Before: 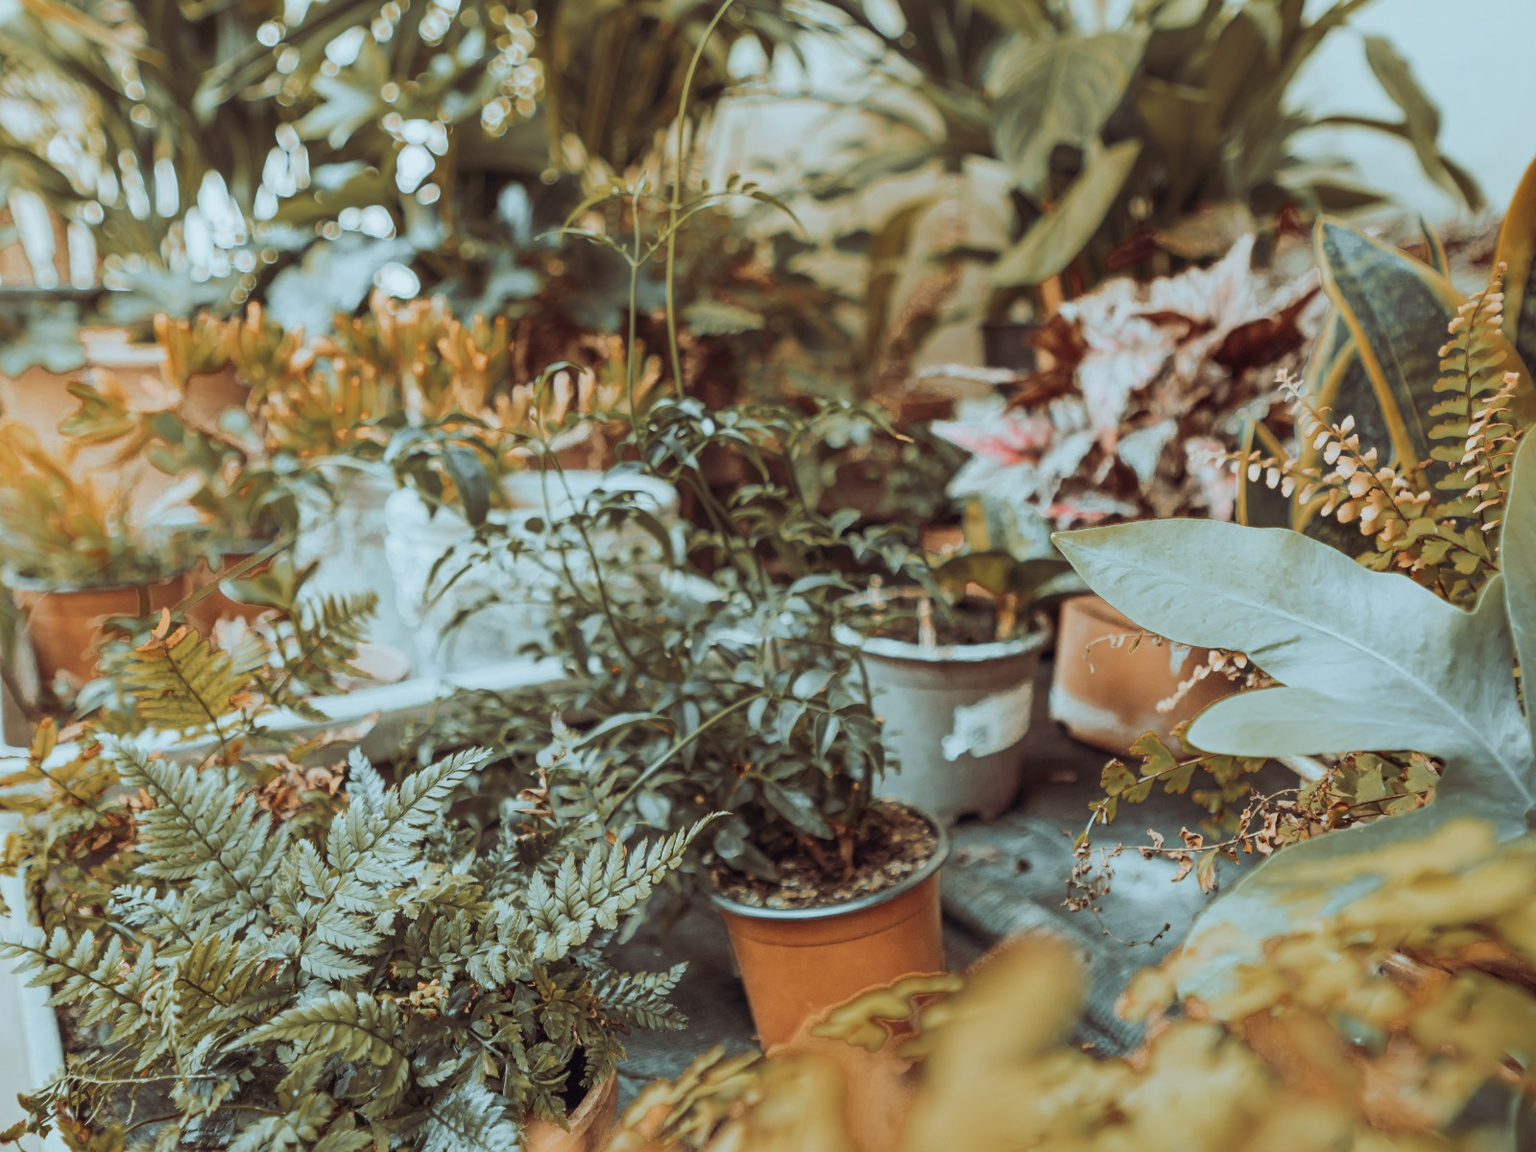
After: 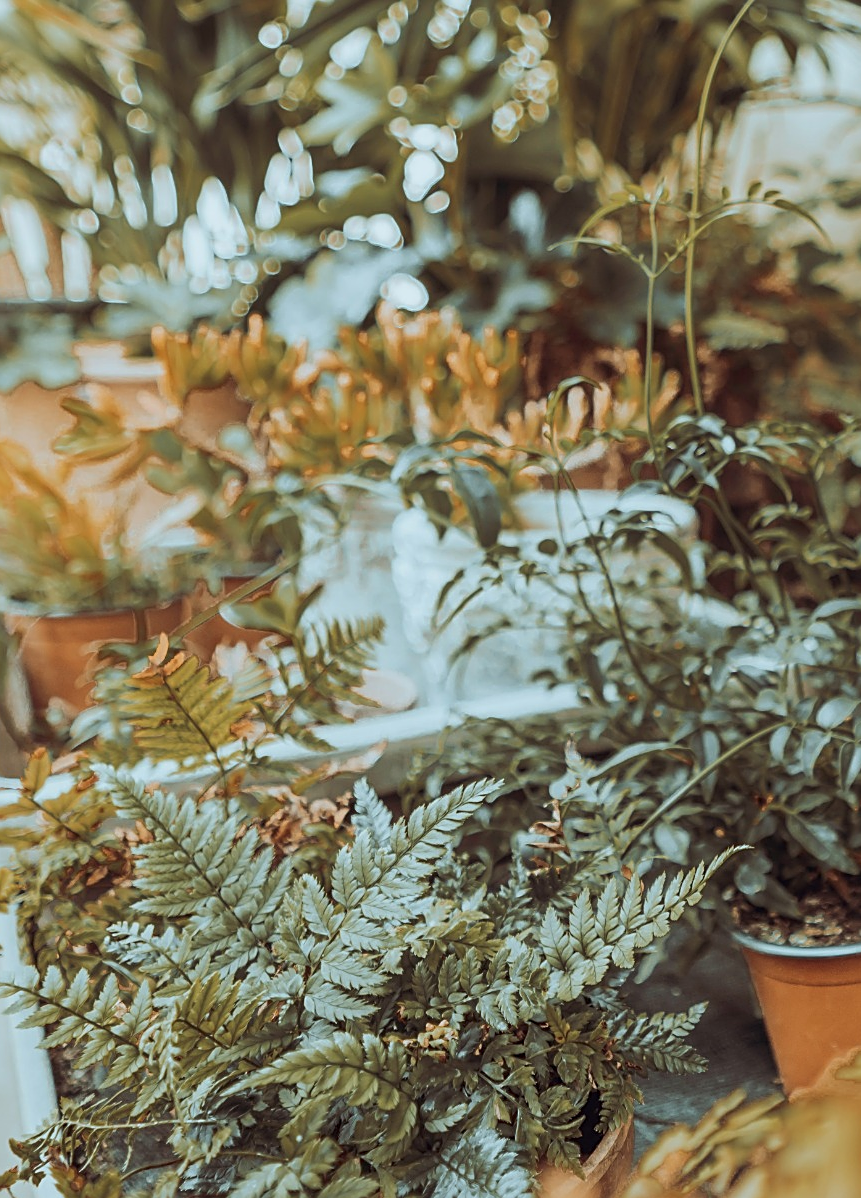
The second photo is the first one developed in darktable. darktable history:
crop: left 0.587%, right 45.588%, bottom 0.086%
sharpen: on, module defaults
